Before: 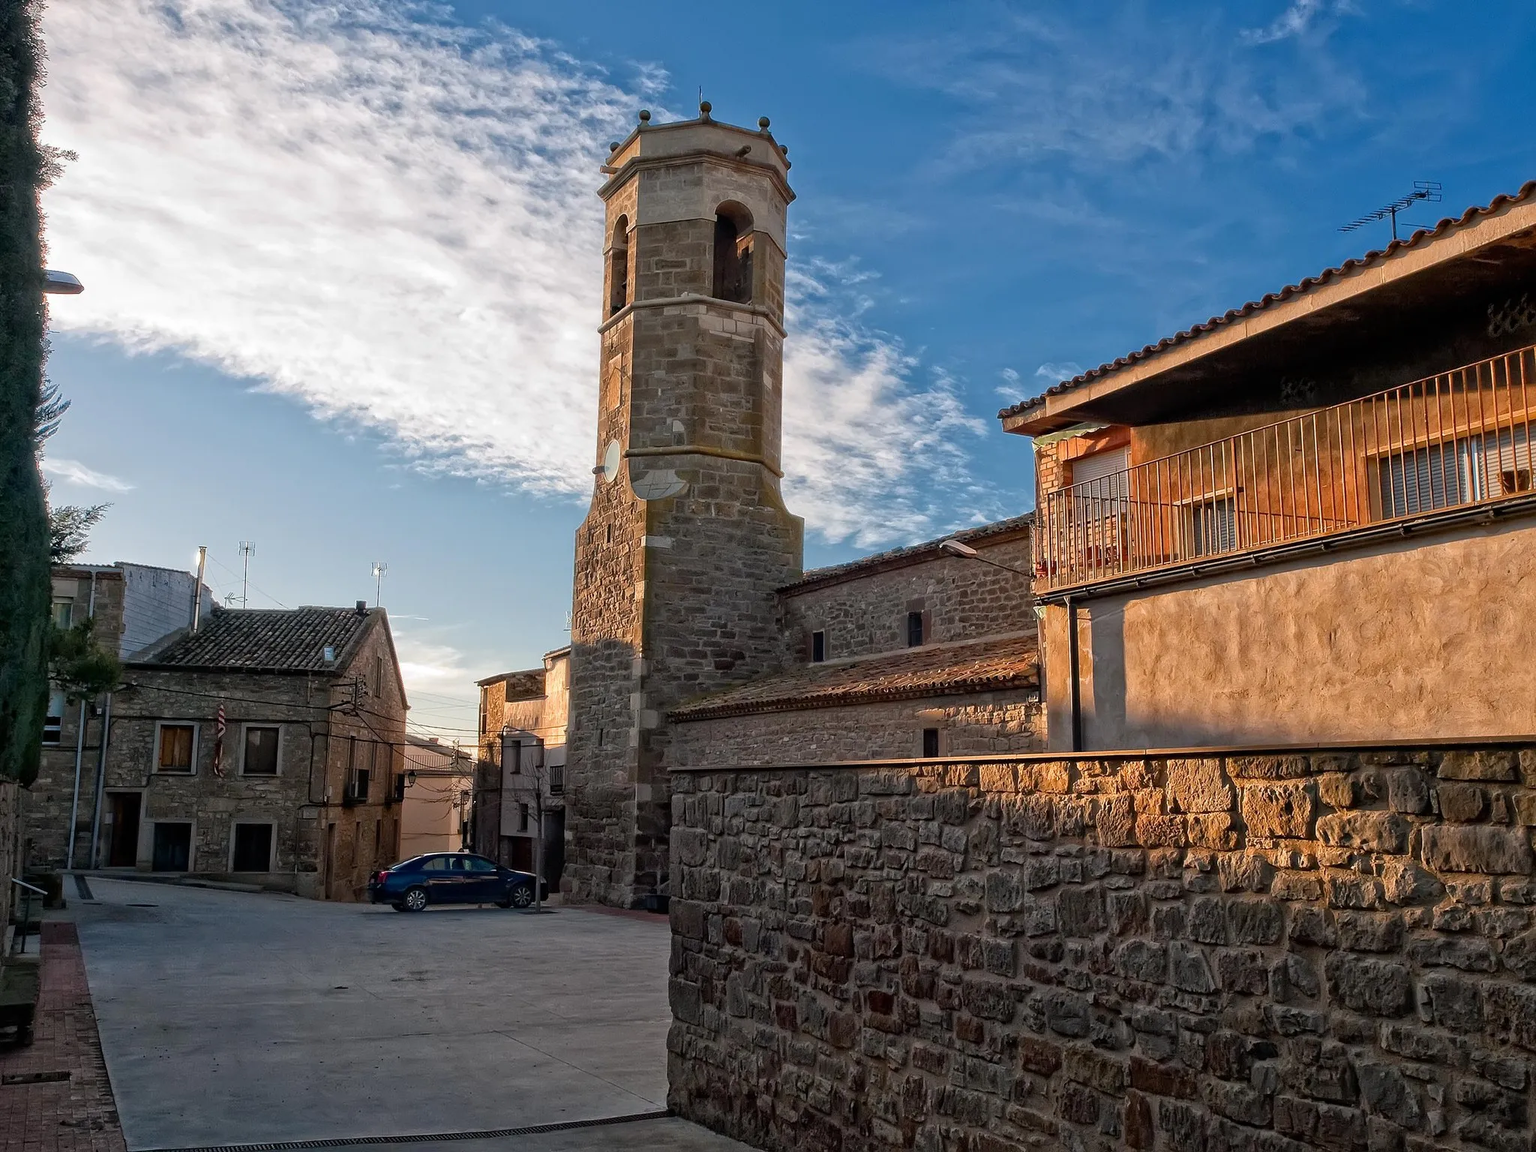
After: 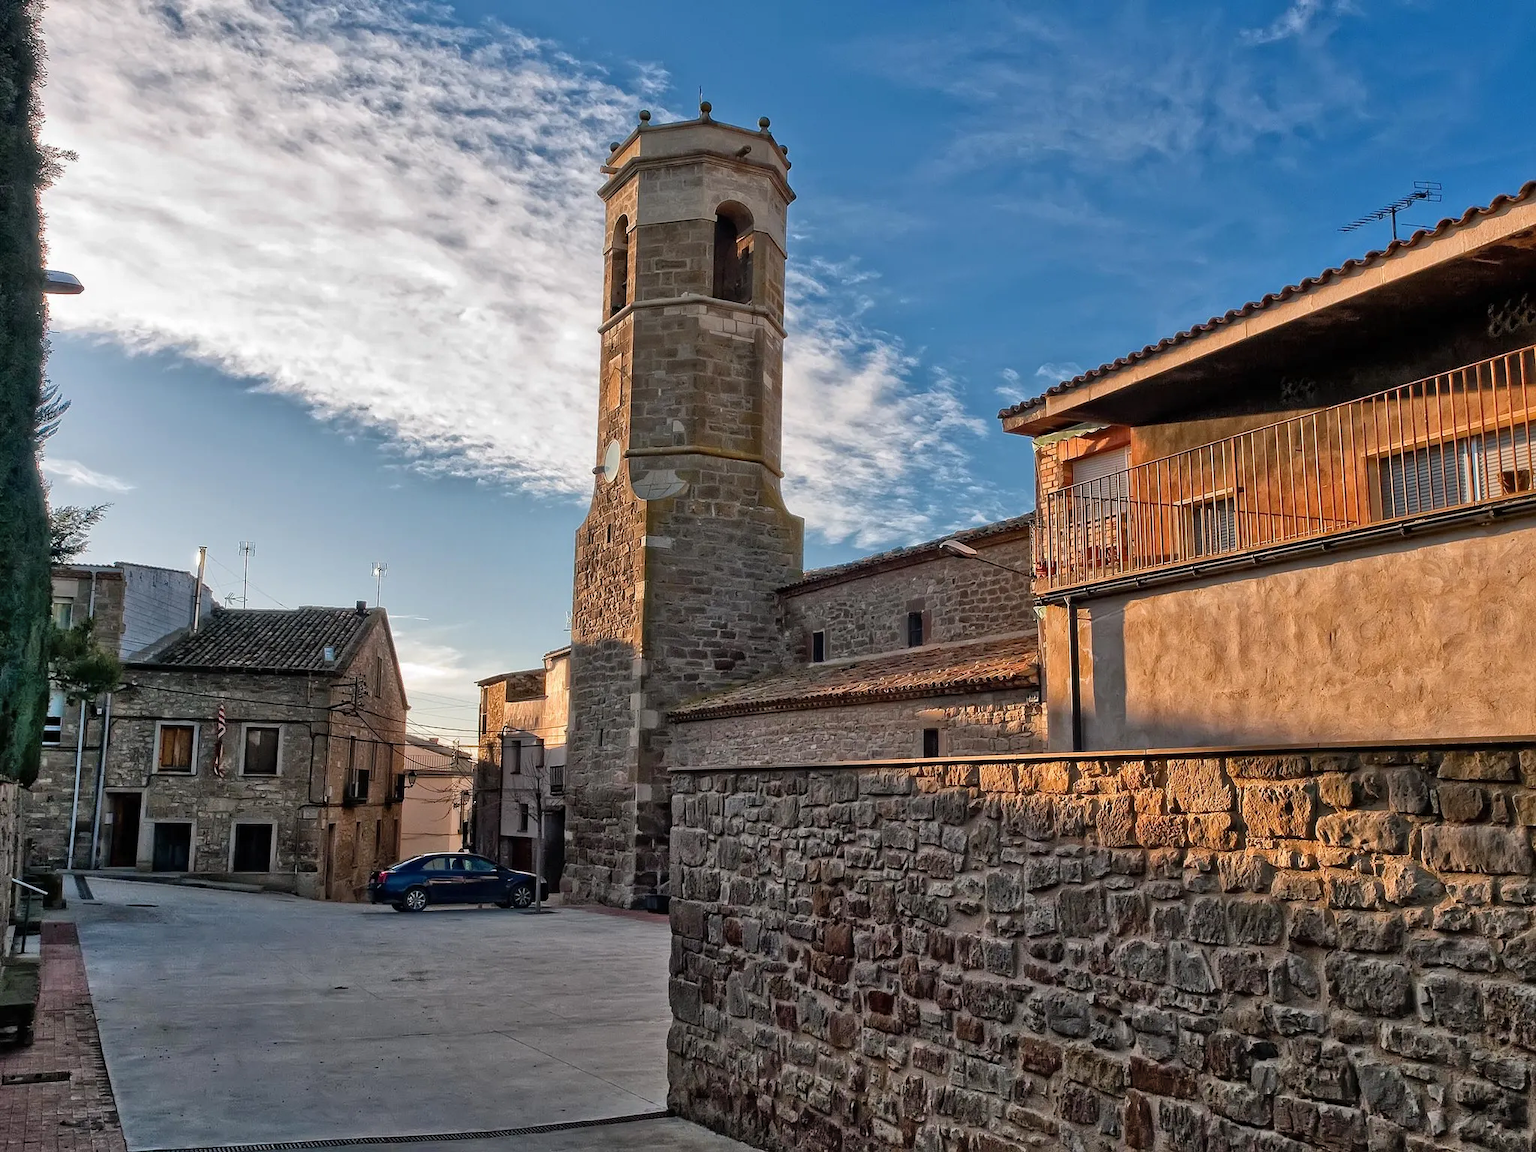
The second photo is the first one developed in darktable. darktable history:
shadows and highlights: shadows 59.3, soften with gaussian
